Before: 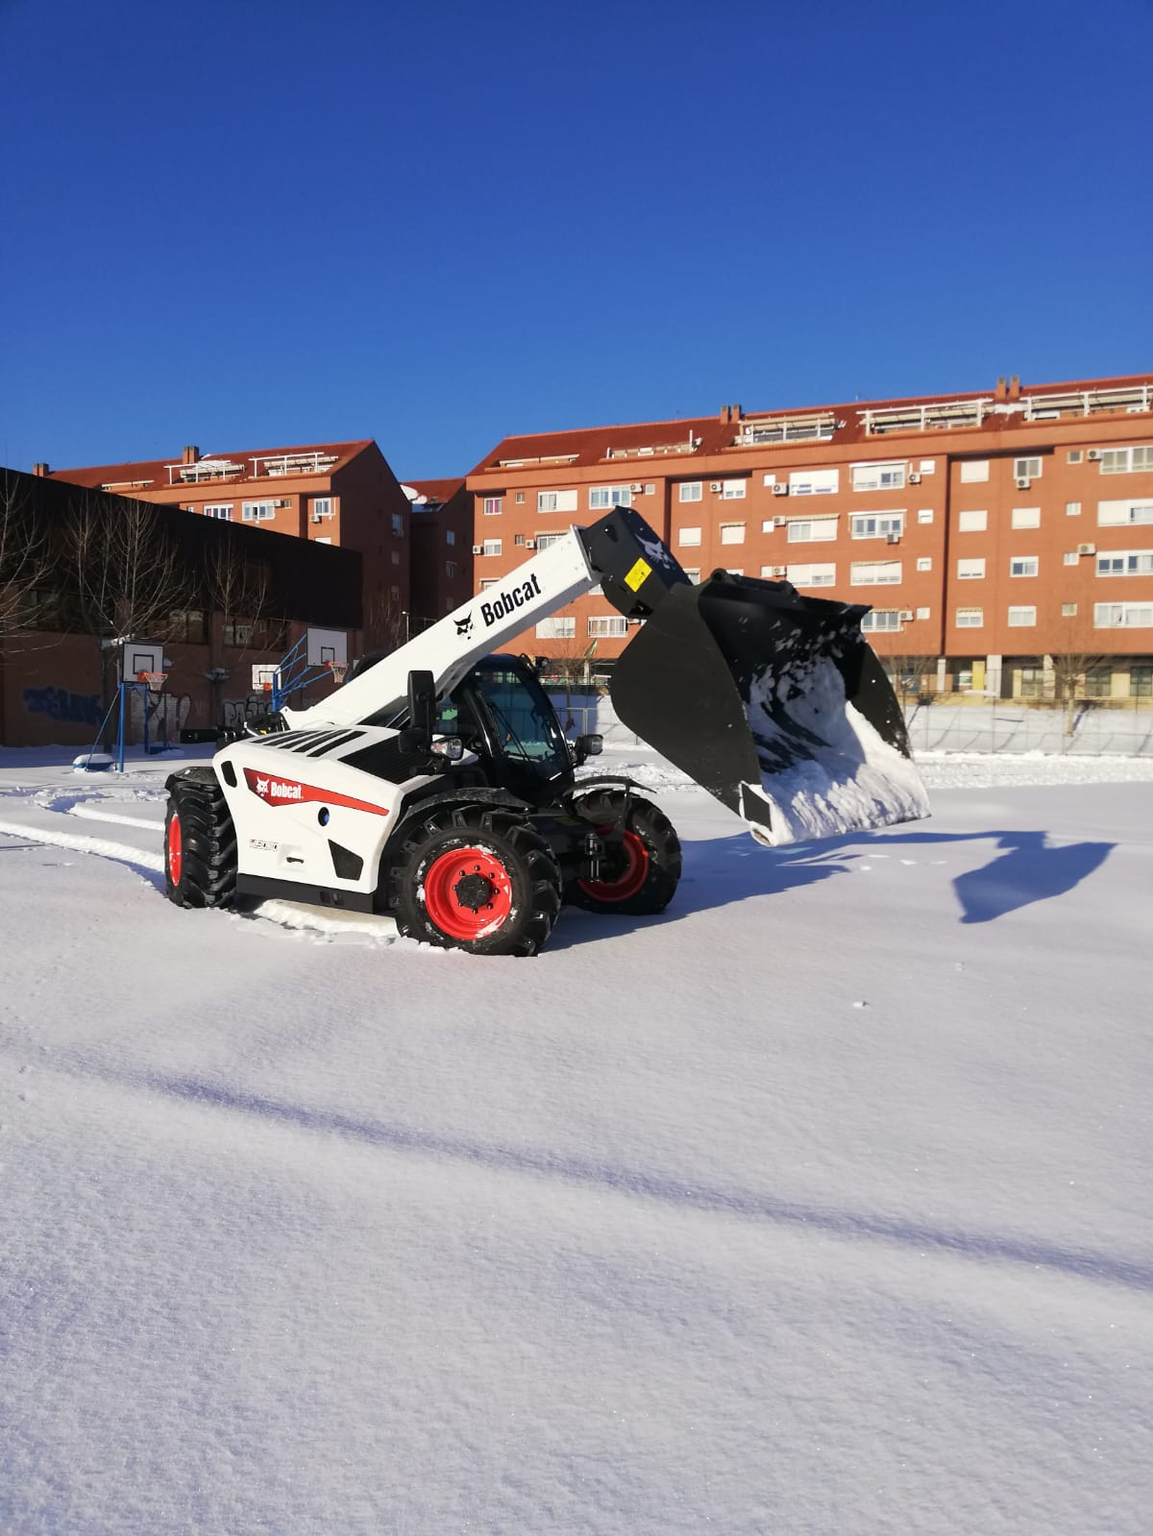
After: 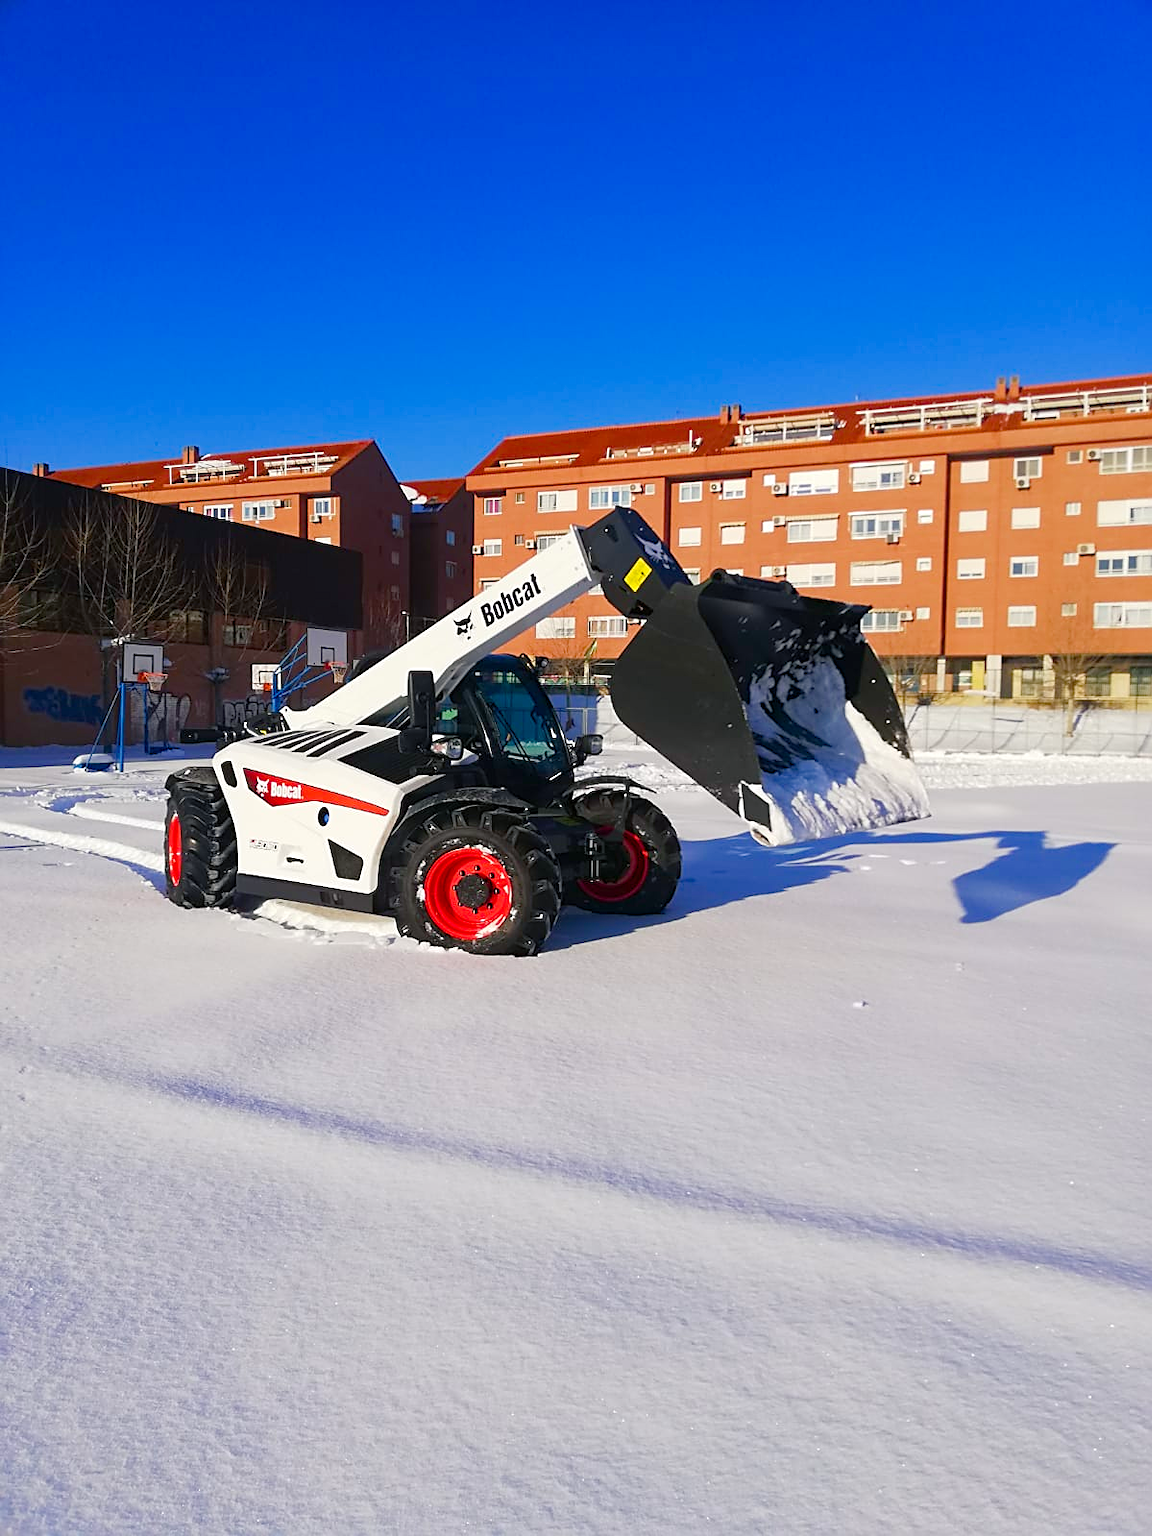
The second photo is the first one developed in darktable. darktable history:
sharpen: on, module defaults
color balance rgb: shadows lift › chroma 2.018%, shadows lift › hue 250.3°, perceptual saturation grading › global saturation 34.584%, perceptual saturation grading › highlights -29.857%, perceptual saturation grading › shadows 35.166%, global vibrance 10.828%
levels: levels [0, 0.478, 1]
